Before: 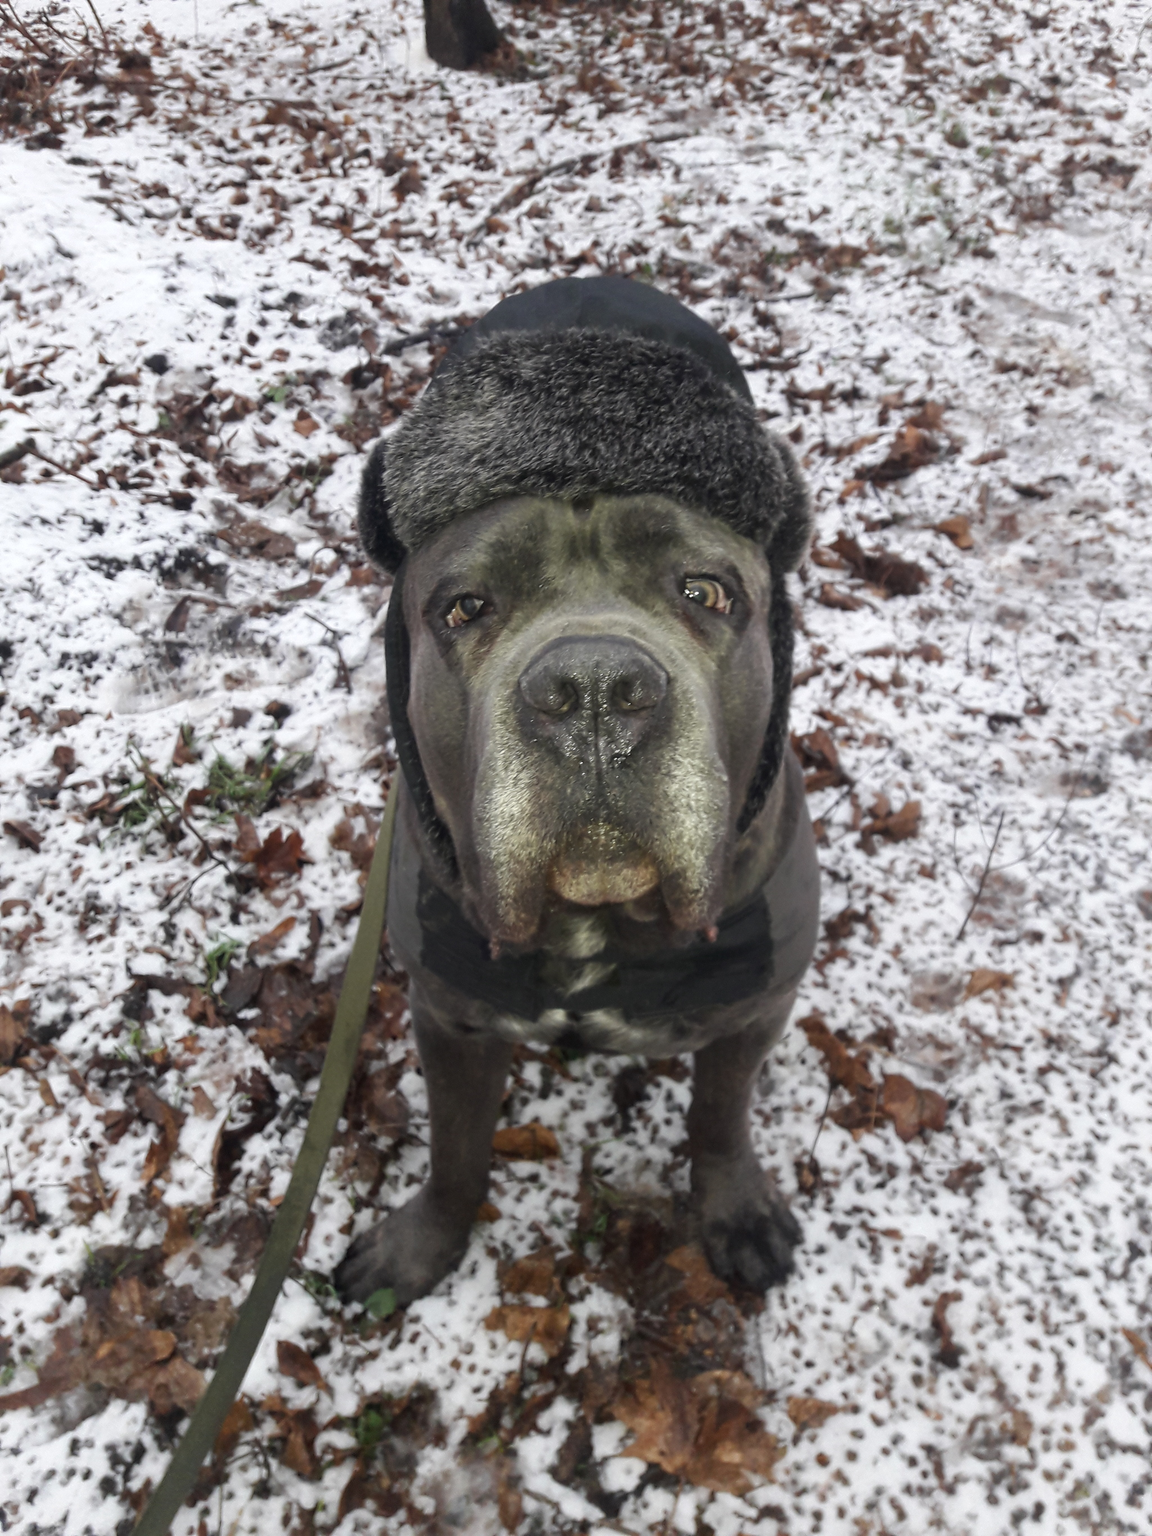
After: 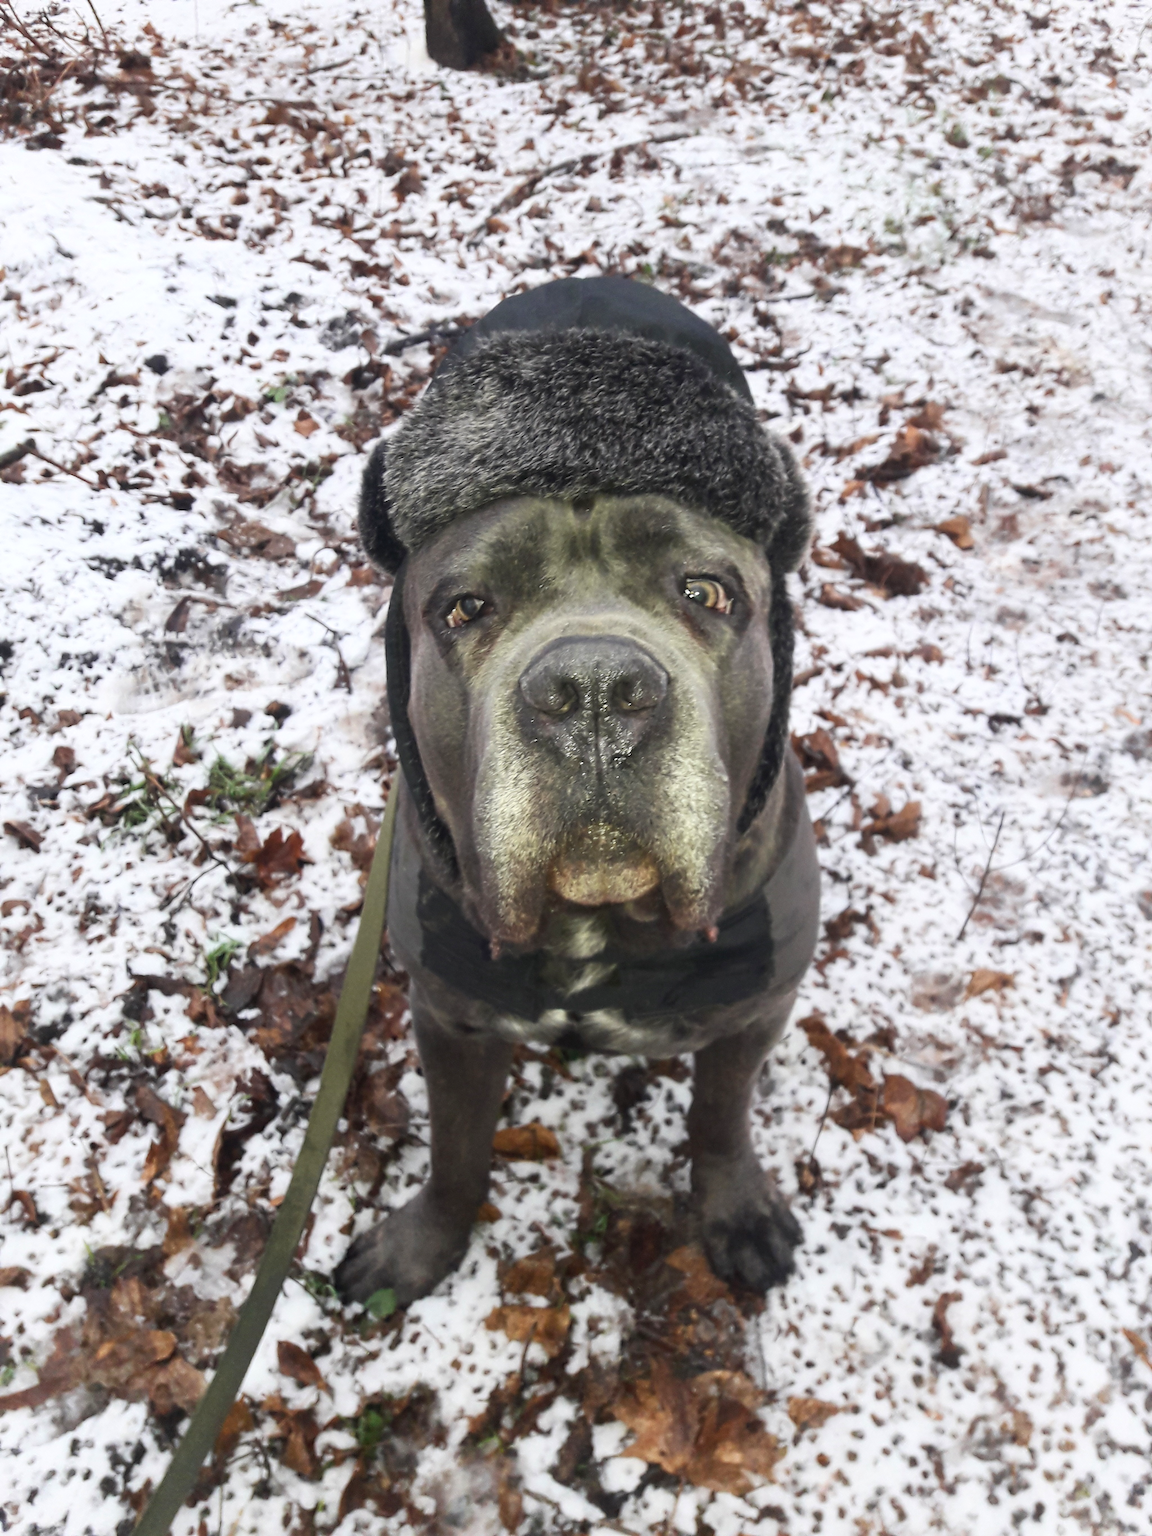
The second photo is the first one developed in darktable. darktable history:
contrast brightness saturation: contrast 0.205, brightness 0.155, saturation 0.226
